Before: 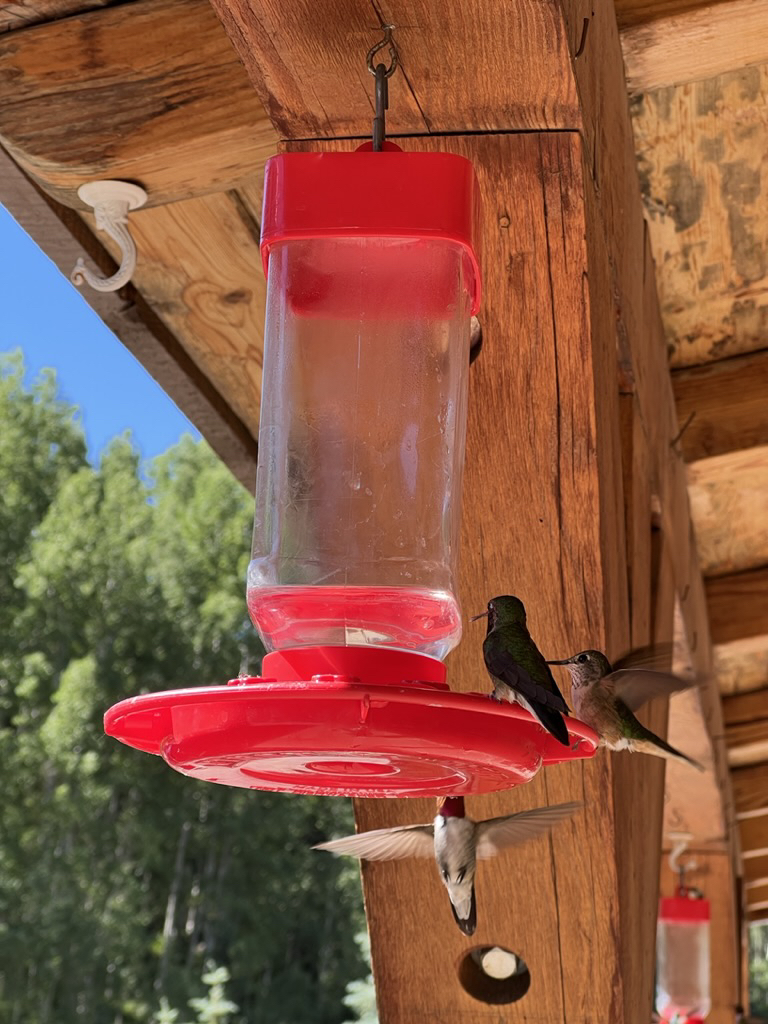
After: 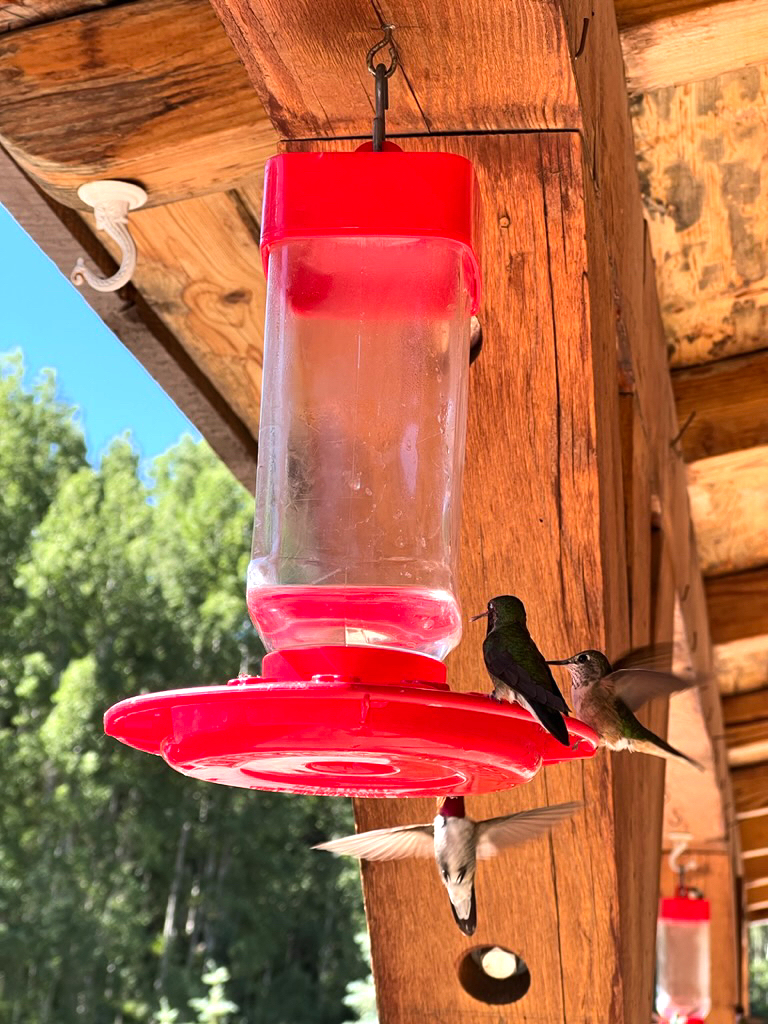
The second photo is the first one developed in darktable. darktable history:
exposure: black level correction 0, exposure 0.5 EV, compensate exposure bias true, compensate highlight preservation false
tone equalizer: -8 EV -0.417 EV, -7 EV -0.389 EV, -6 EV -0.333 EV, -5 EV -0.222 EV, -3 EV 0.222 EV, -2 EV 0.333 EV, -1 EV 0.389 EV, +0 EV 0.417 EV, edges refinement/feathering 500, mask exposure compensation -1.57 EV, preserve details no
